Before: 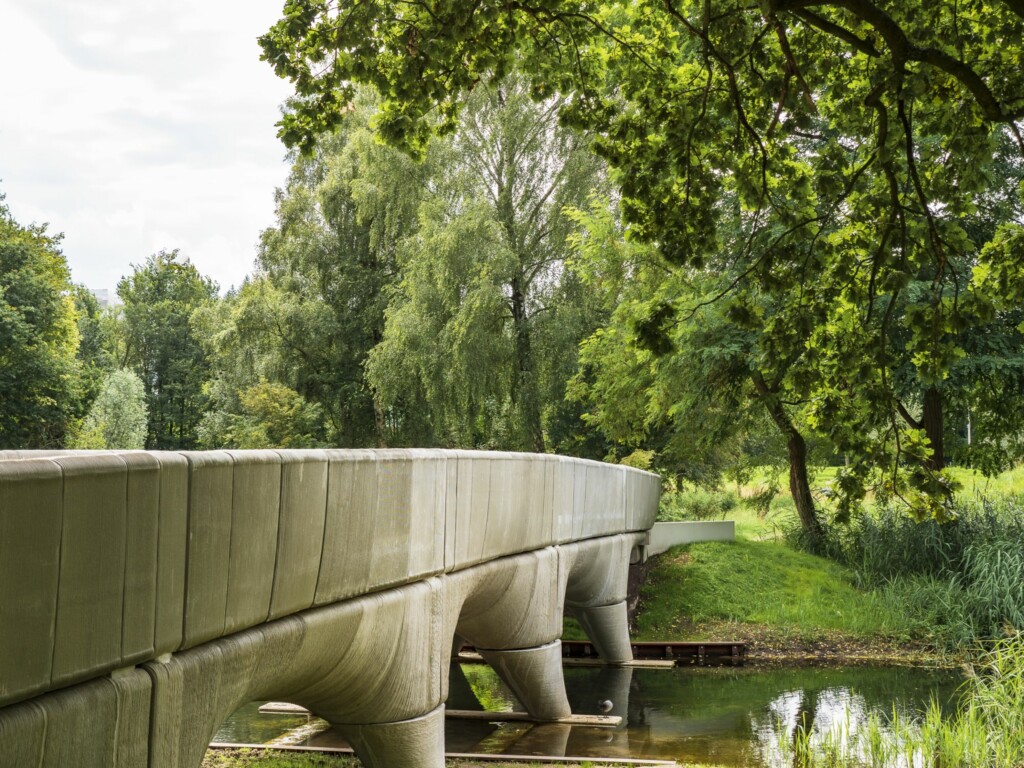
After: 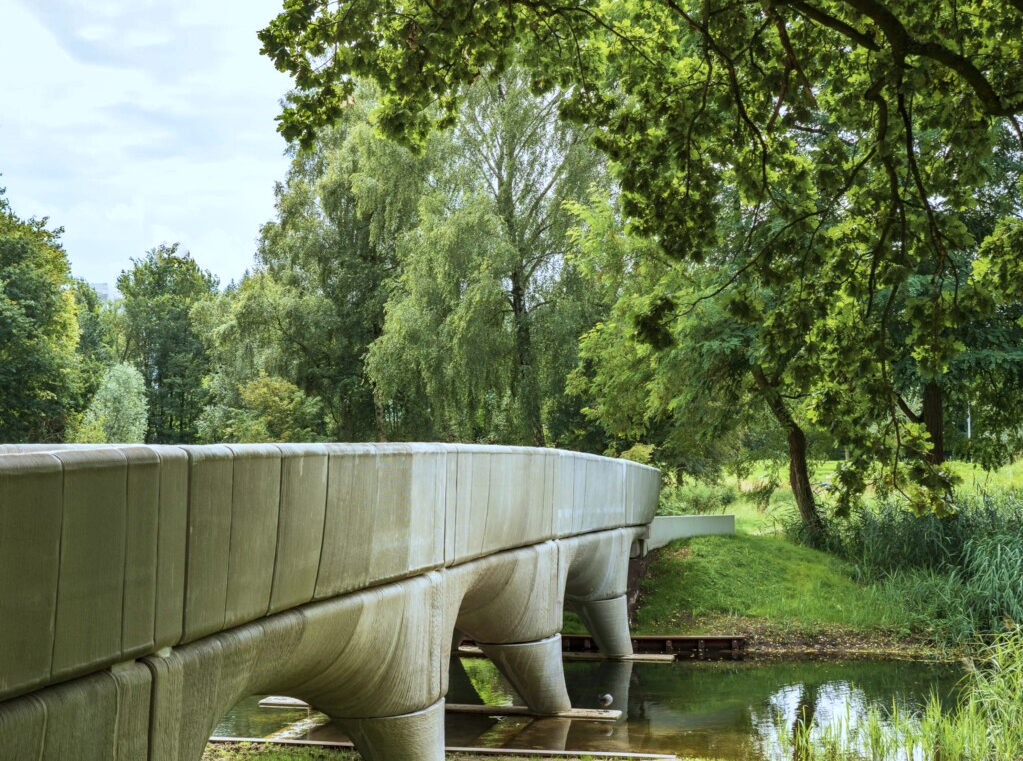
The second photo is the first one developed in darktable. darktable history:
color correction: highlights a* -4.18, highlights b* -10.86
crop: top 0.833%, right 0.039%
velvia: strength 16.87%
shadows and highlights: shadows 5.19, soften with gaussian
